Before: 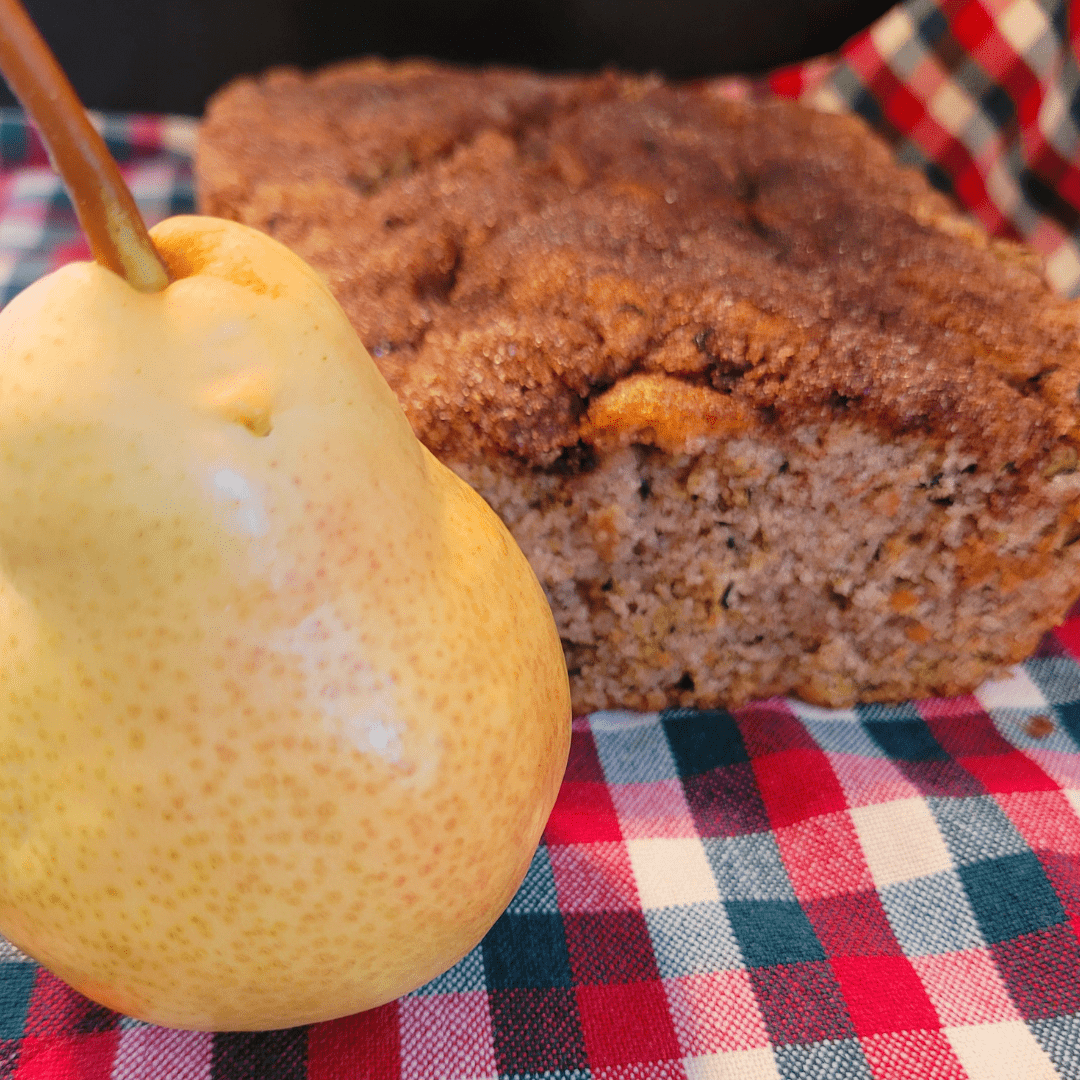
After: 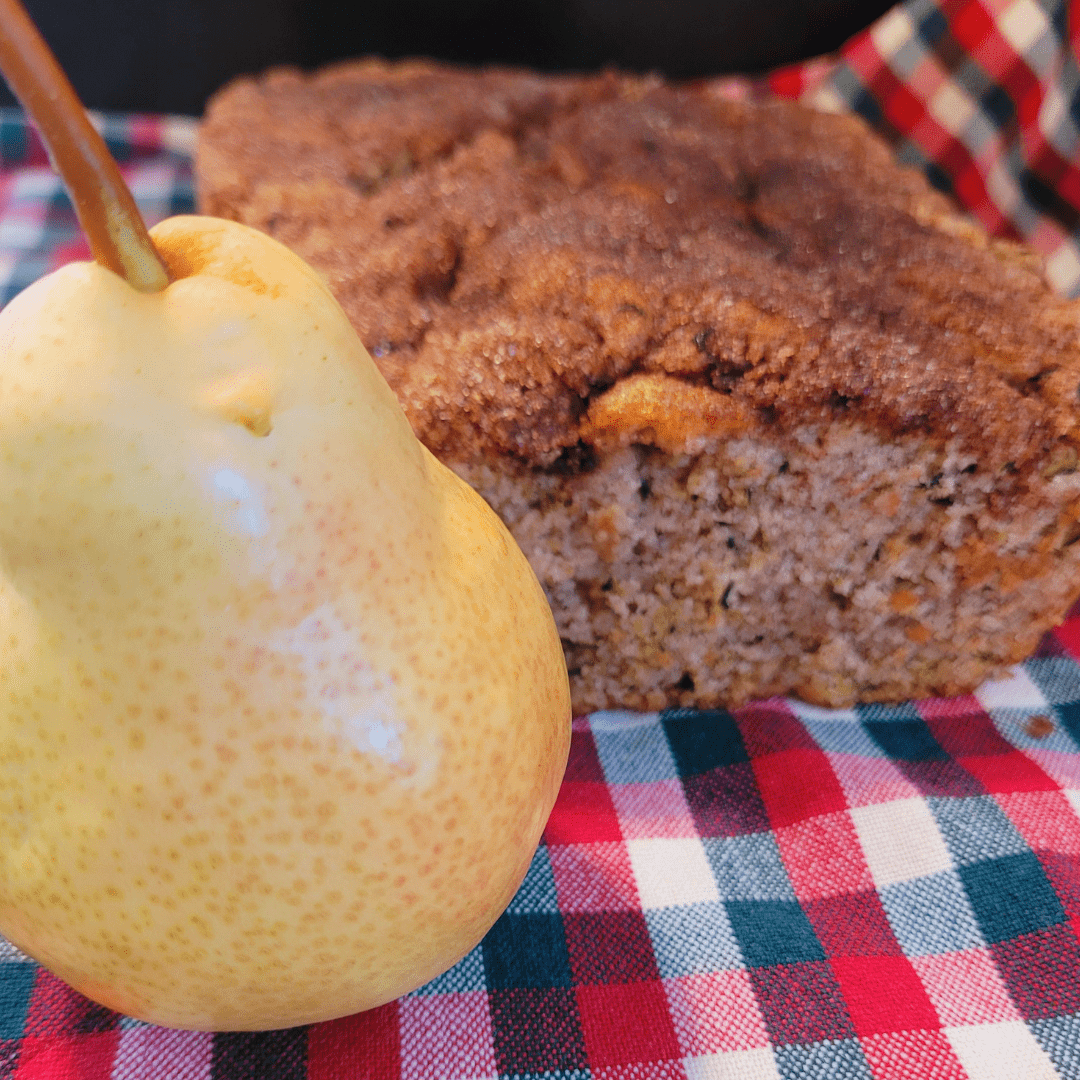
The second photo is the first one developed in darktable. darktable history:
color calibration: x 0.37, y 0.382, temperature 4315.4 K
